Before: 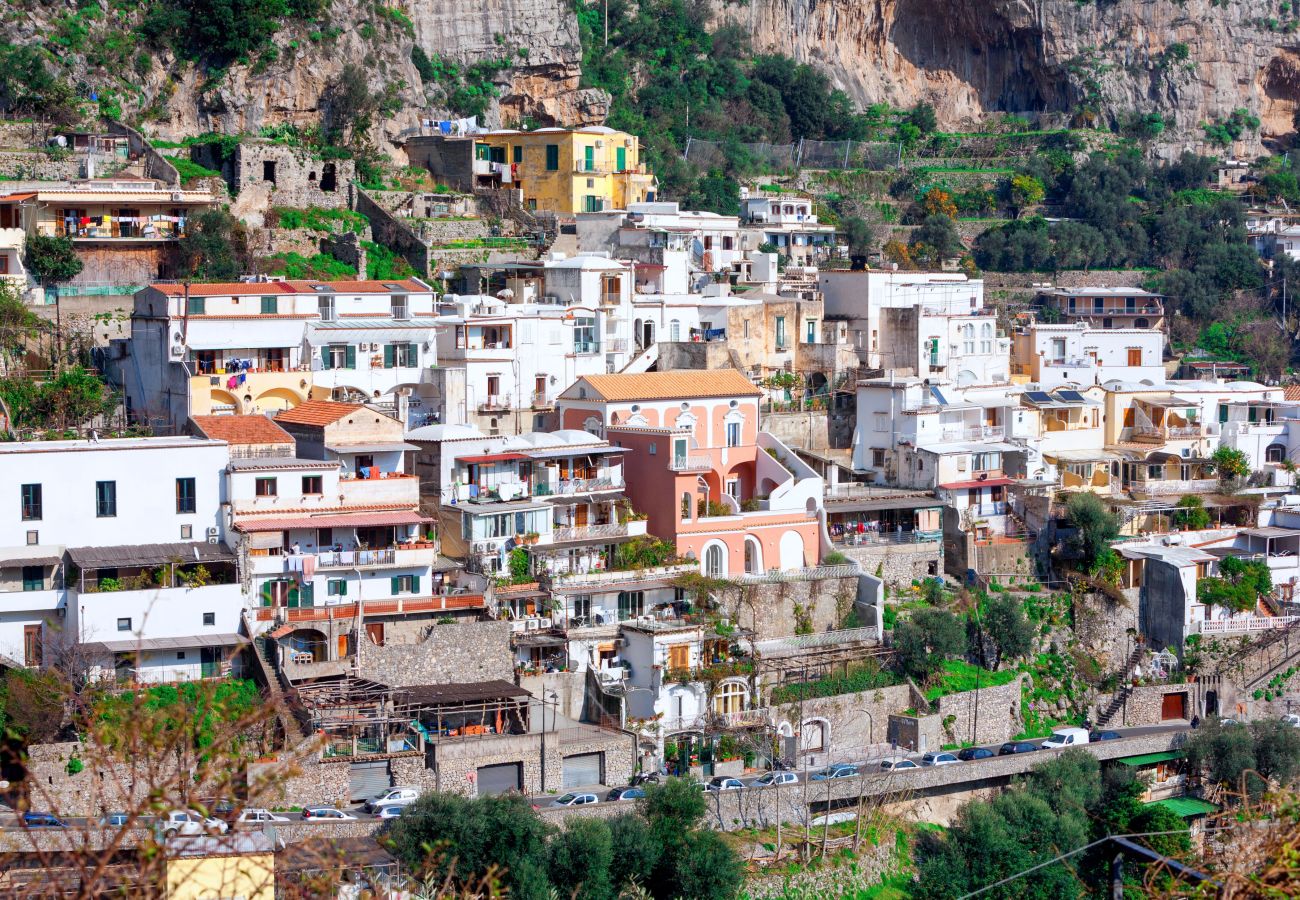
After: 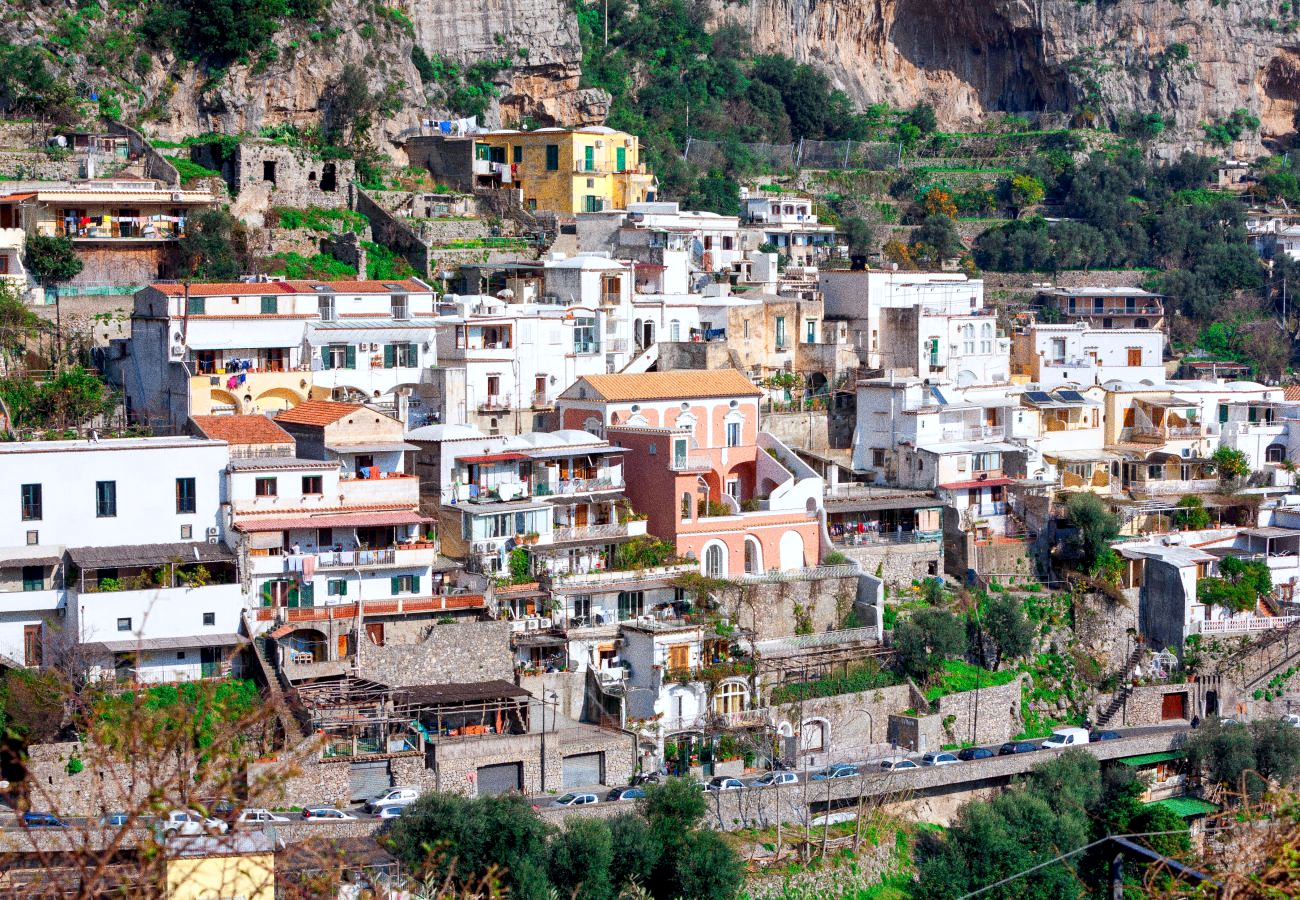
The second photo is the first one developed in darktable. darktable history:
contrast equalizer: octaves 7, y [[0.6 ×6], [0.55 ×6], [0 ×6], [0 ×6], [0 ×6]], mix 0.15
grain: coarseness 0.09 ISO, strength 40%
